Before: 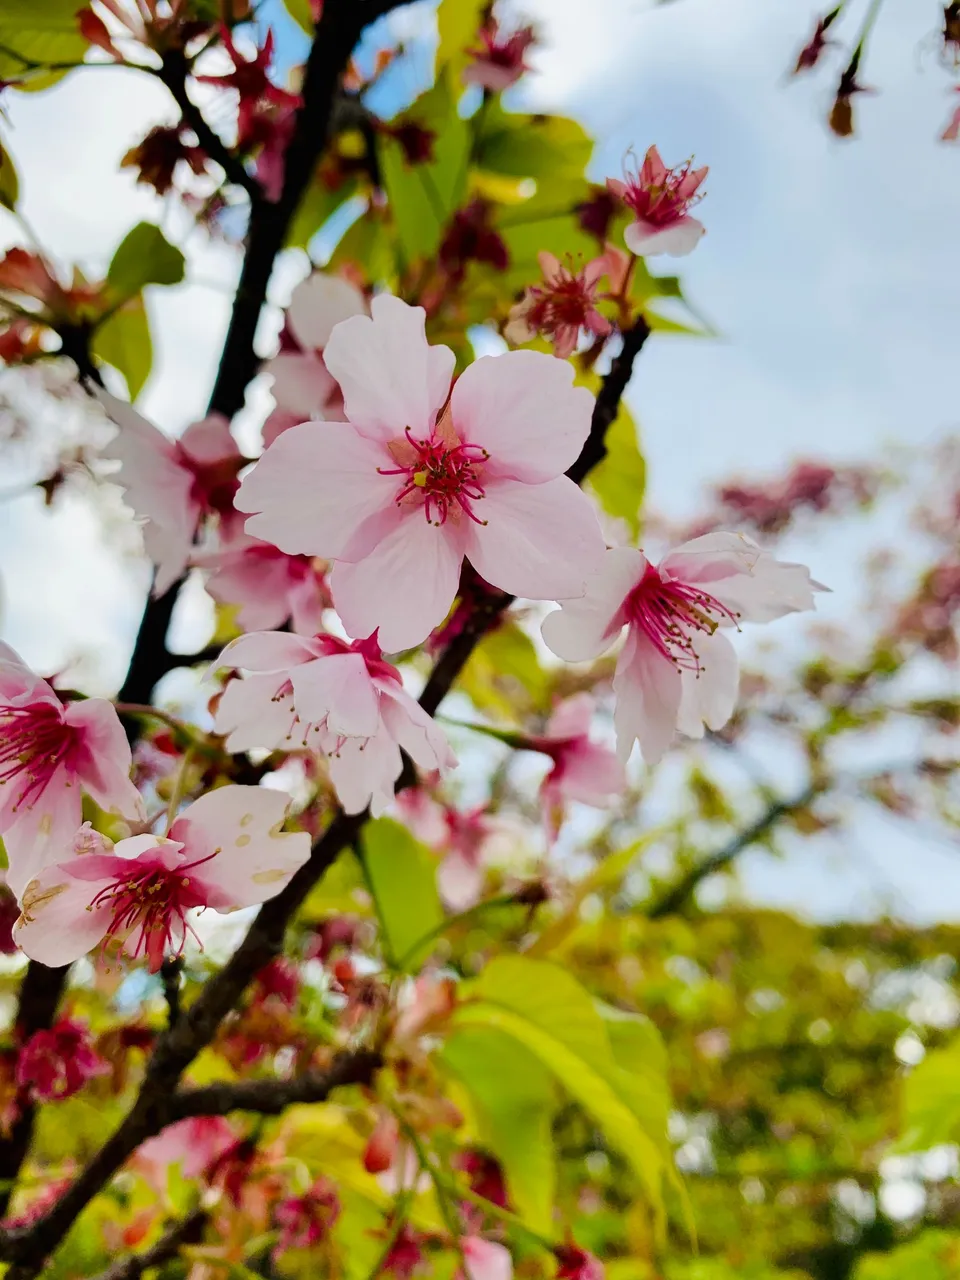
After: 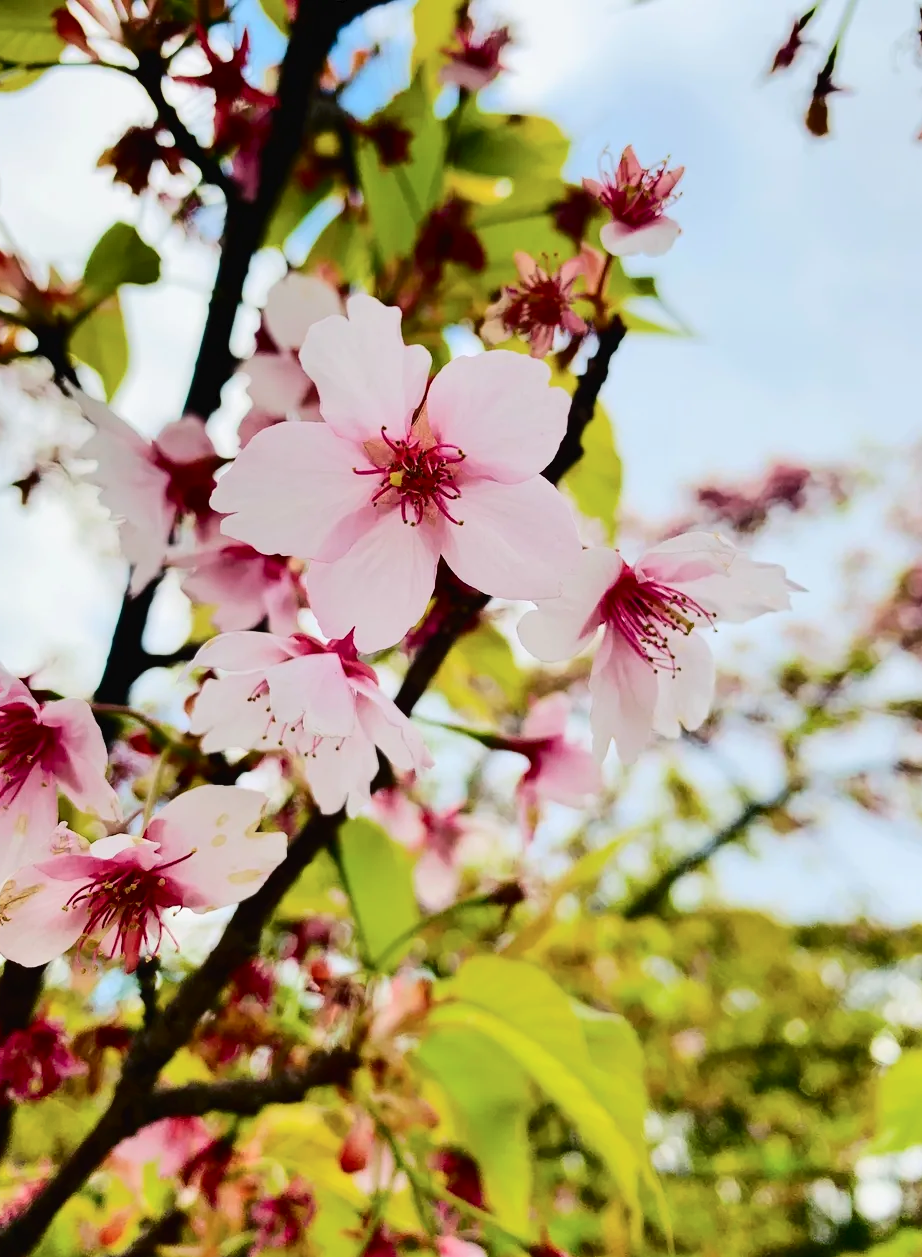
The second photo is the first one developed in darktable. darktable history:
crop and rotate: left 2.588%, right 1.321%, bottom 1.784%
tone curve: curves: ch0 [(0, 0) (0.003, 0.018) (0.011, 0.021) (0.025, 0.028) (0.044, 0.039) (0.069, 0.05) (0.1, 0.06) (0.136, 0.081) (0.177, 0.117) (0.224, 0.161) (0.277, 0.226) (0.335, 0.315) (0.399, 0.421) (0.468, 0.53) (0.543, 0.627) (0.623, 0.726) (0.709, 0.789) (0.801, 0.859) (0.898, 0.924) (1, 1)], color space Lab, independent channels, preserve colors none
